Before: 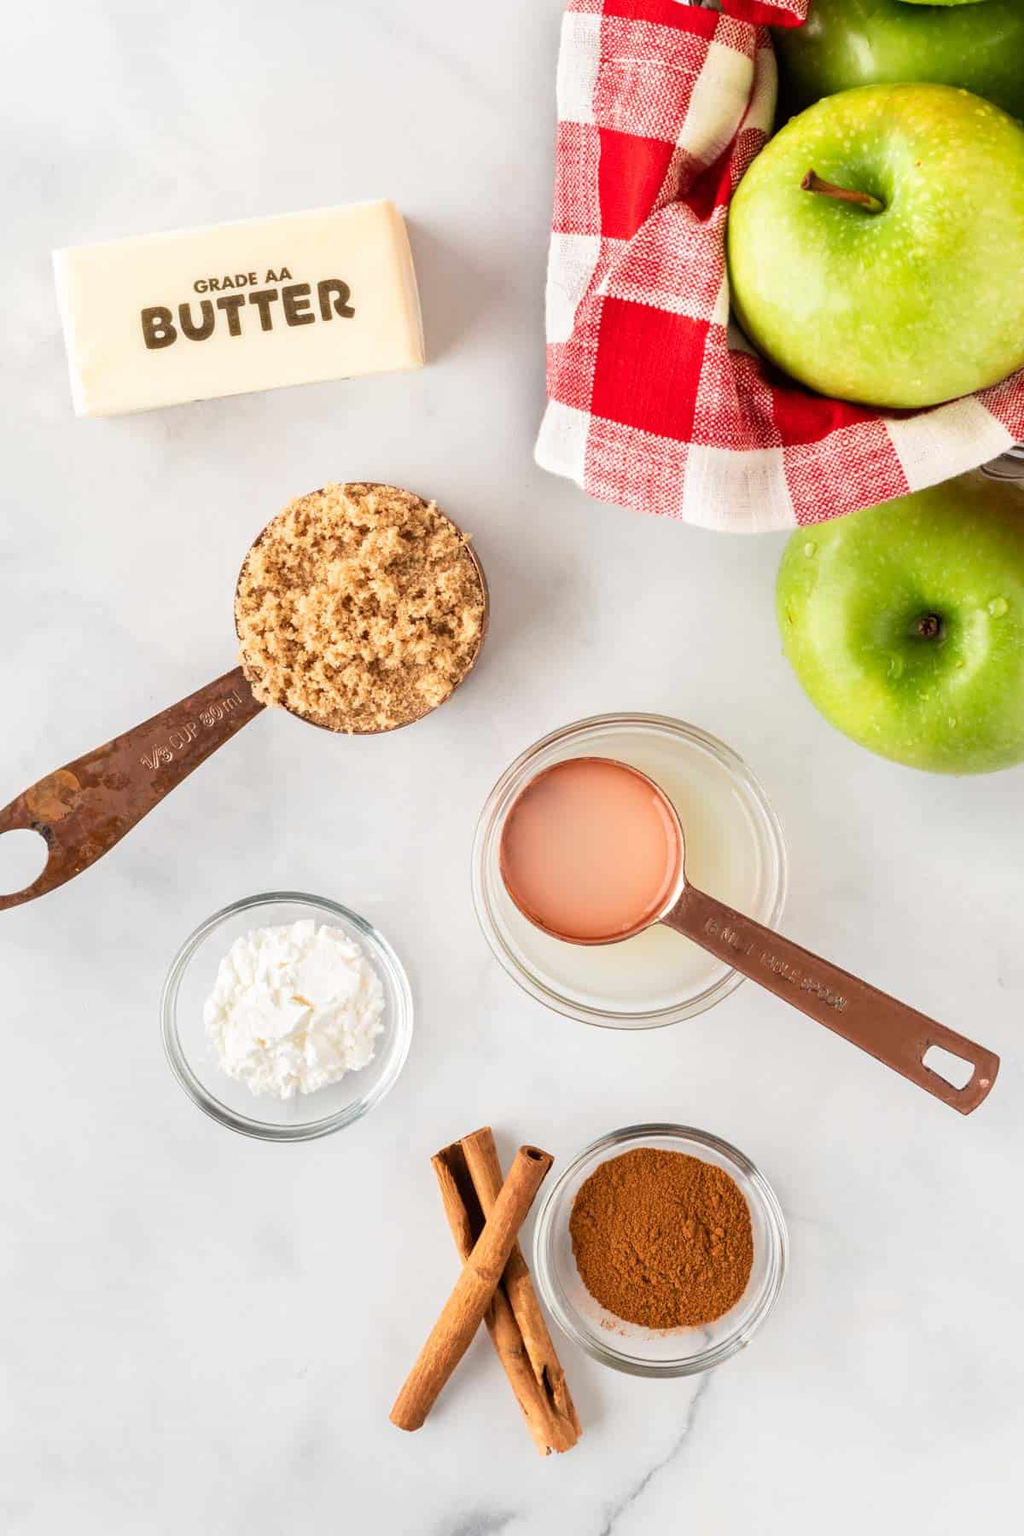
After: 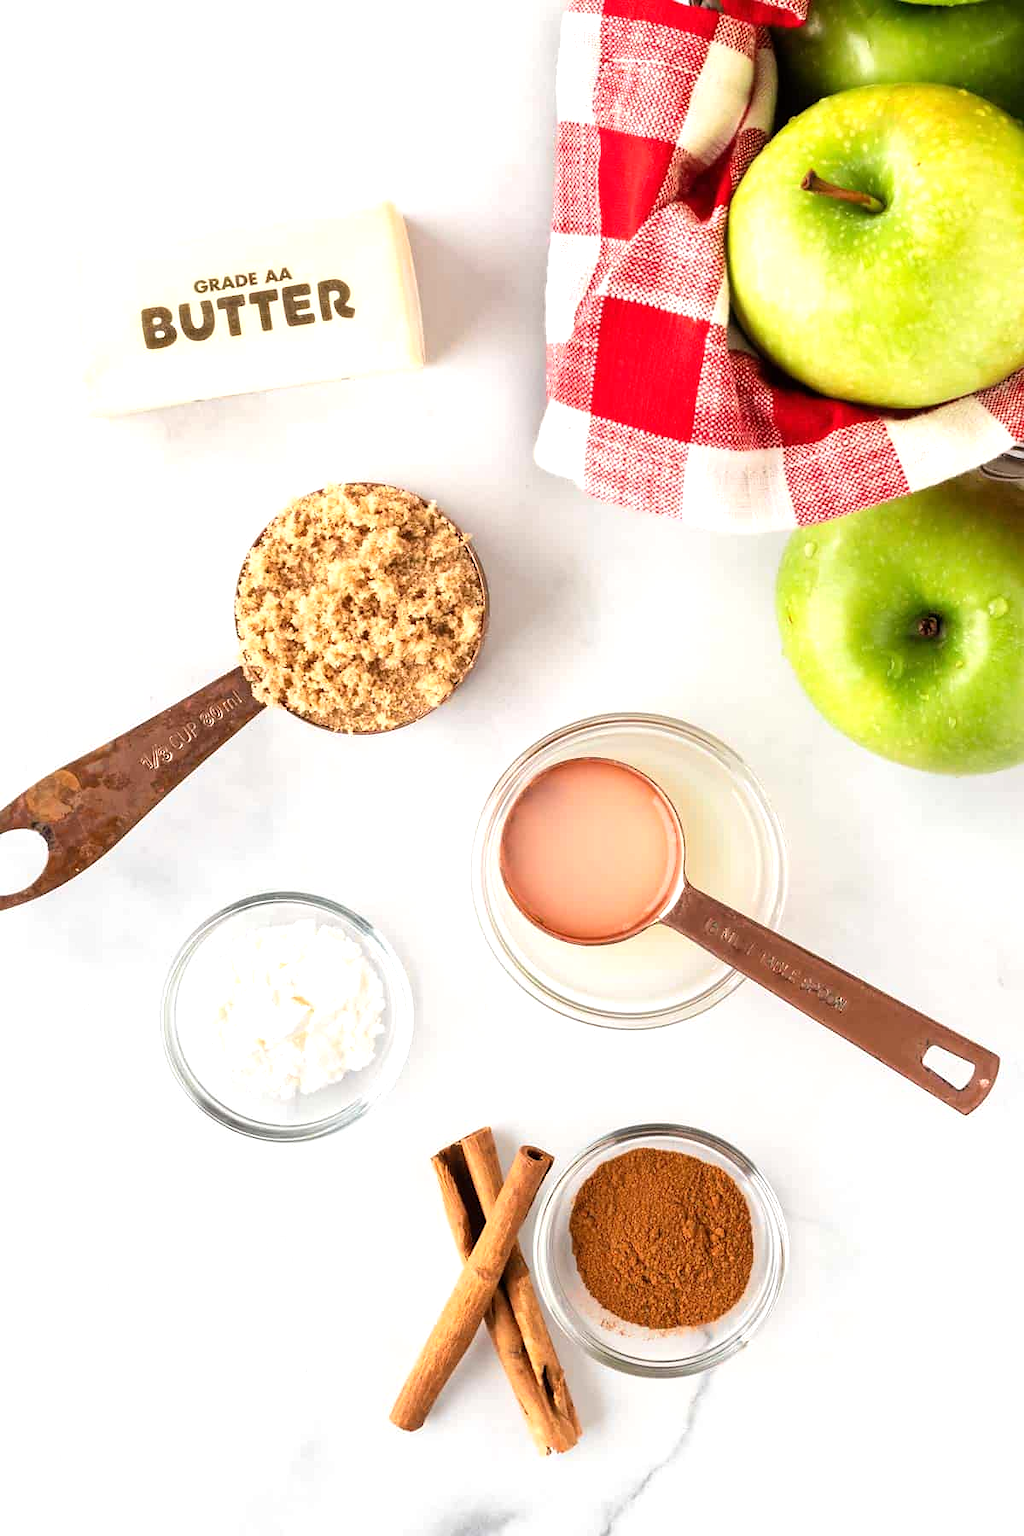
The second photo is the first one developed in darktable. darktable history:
tone equalizer: -8 EV -0.445 EV, -7 EV -0.404 EV, -6 EV -0.363 EV, -5 EV -0.188 EV, -3 EV 0.21 EV, -2 EV 0.309 EV, -1 EV 0.393 EV, +0 EV 0.433 EV, mask exposure compensation -0.495 EV
sharpen: radius 0.986, threshold 1.092
